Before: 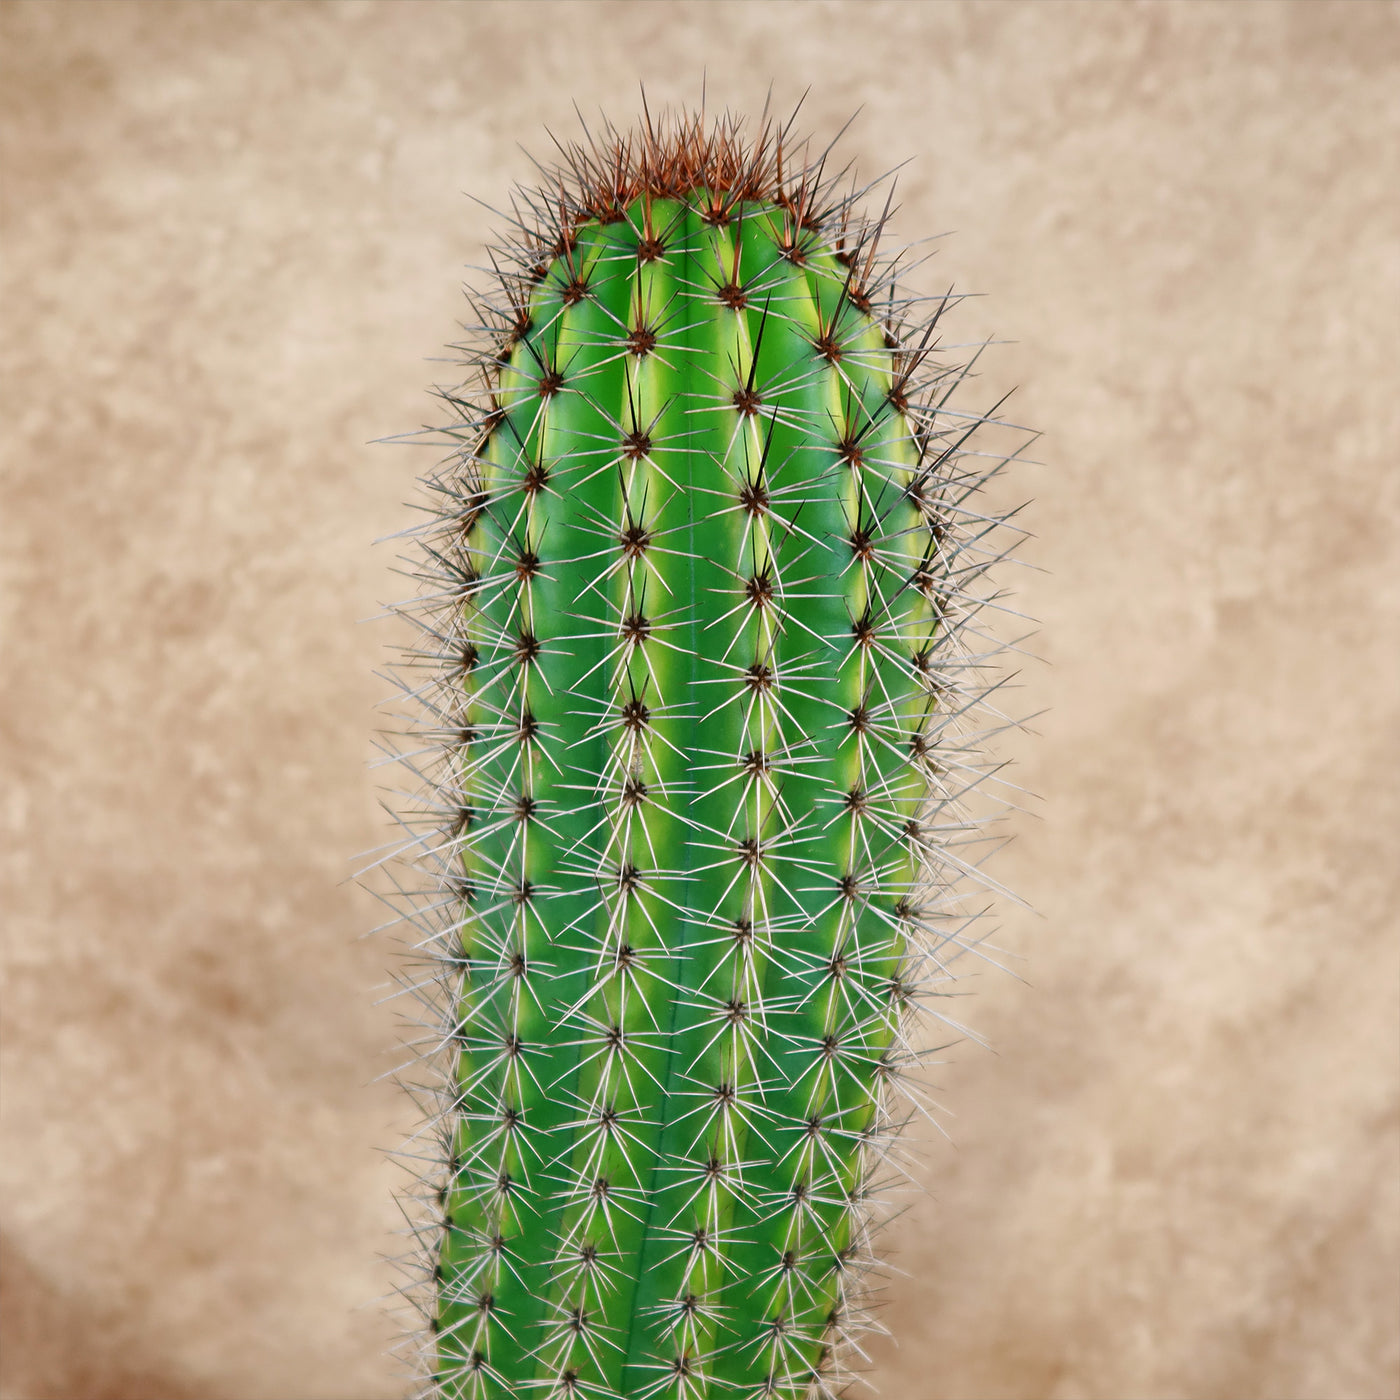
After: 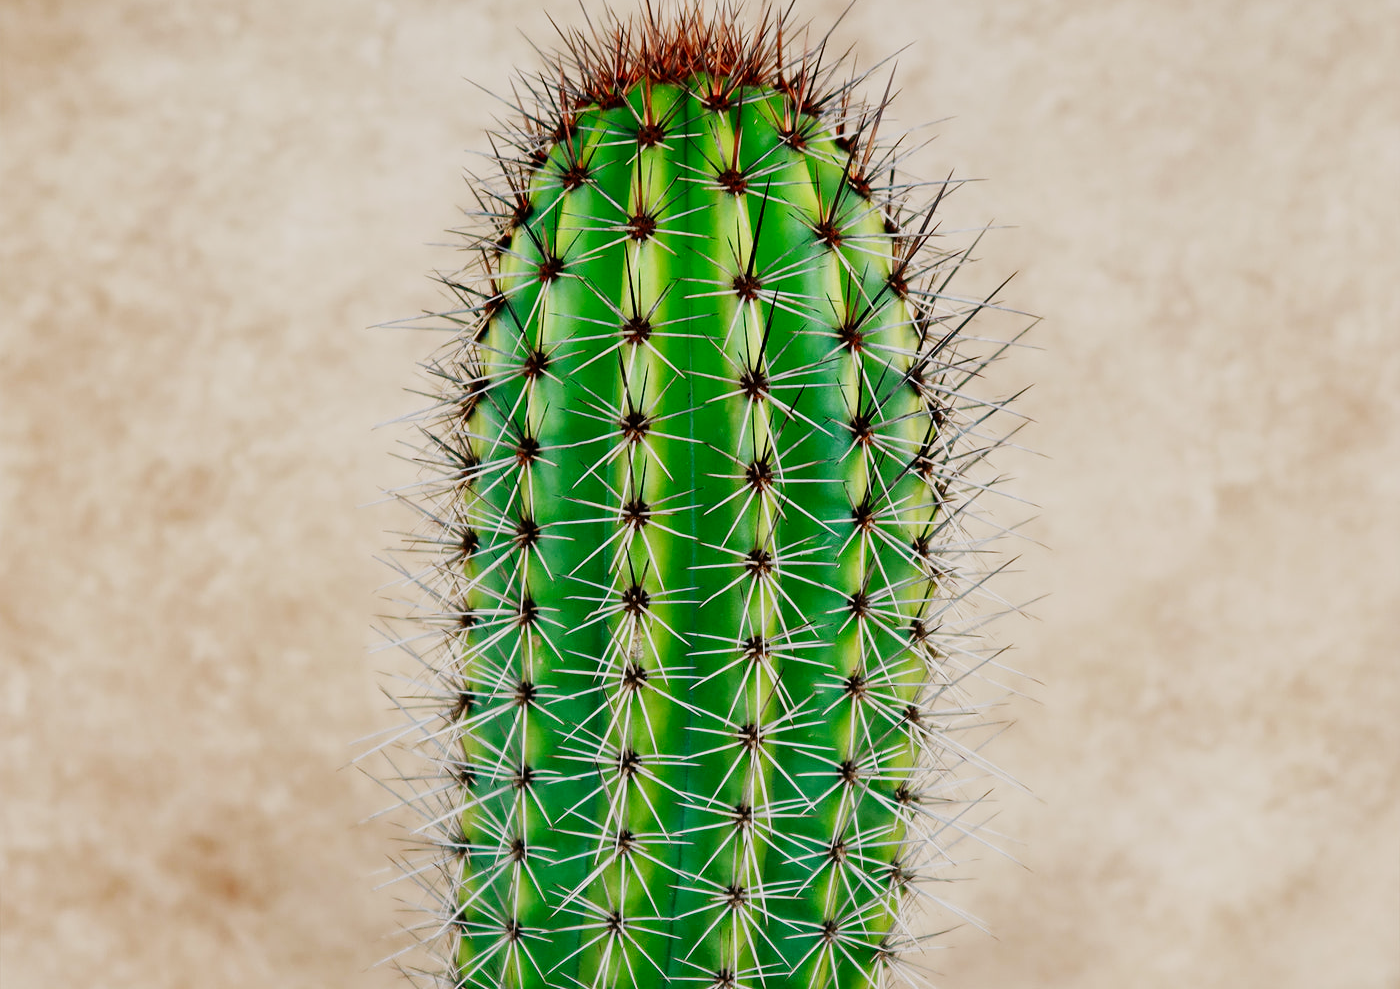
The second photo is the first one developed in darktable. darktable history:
crop and rotate: top 8.293%, bottom 20.996%
sigmoid: contrast 1.8, skew -0.2, preserve hue 0%, red attenuation 0.1, red rotation 0.035, green attenuation 0.1, green rotation -0.017, blue attenuation 0.15, blue rotation -0.052, base primaries Rec2020
